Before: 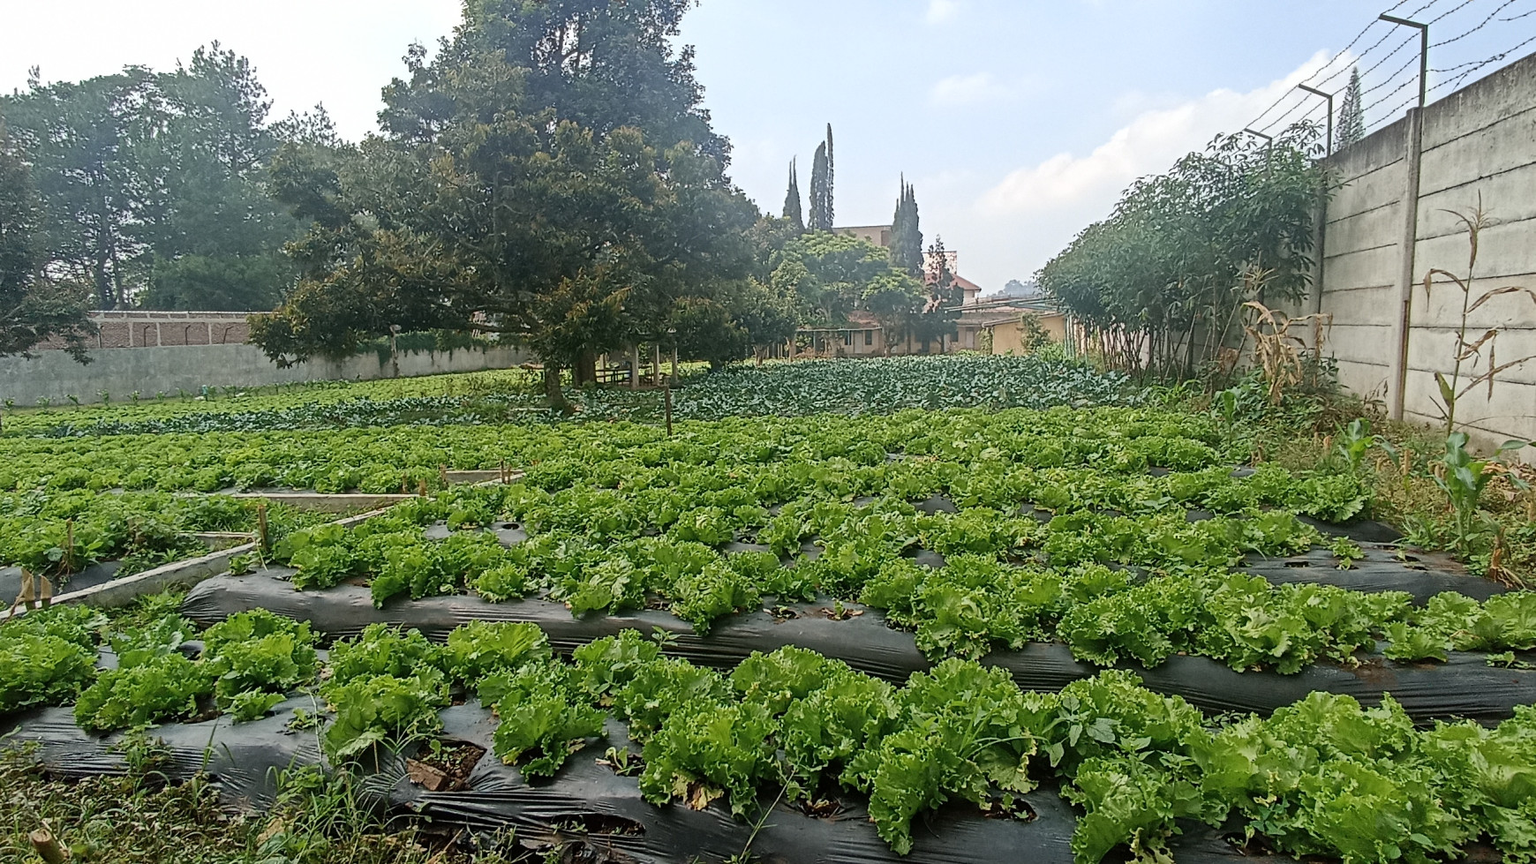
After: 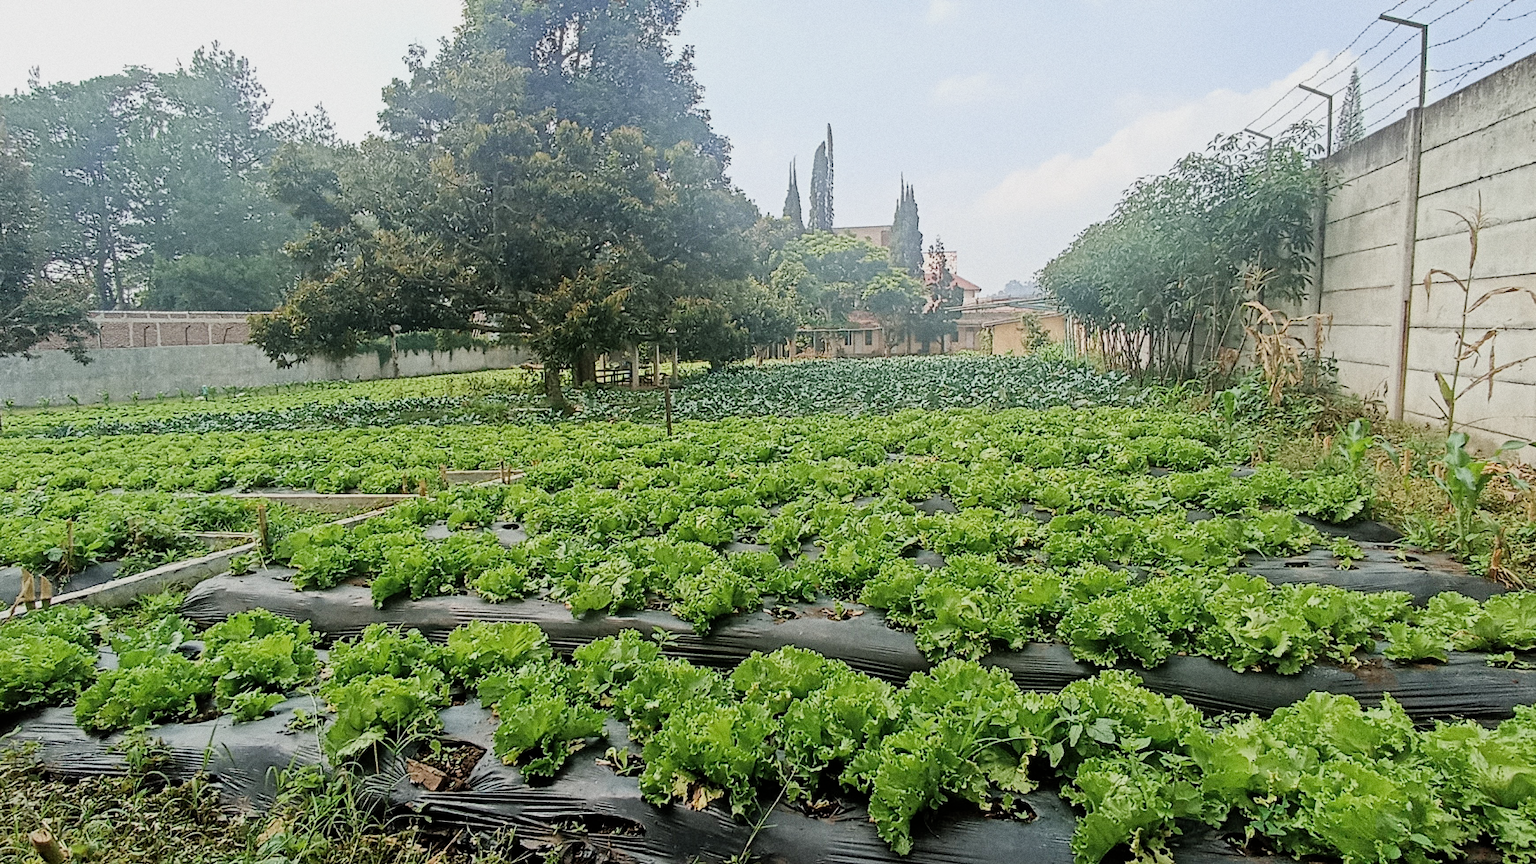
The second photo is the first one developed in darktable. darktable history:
filmic rgb: black relative exposure -6.68 EV, white relative exposure 4.56 EV, hardness 3.25
exposure: black level correction 0, exposure 0.7 EV, compensate exposure bias true, compensate highlight preservation false
grain: coarseness 0.09 ISO
